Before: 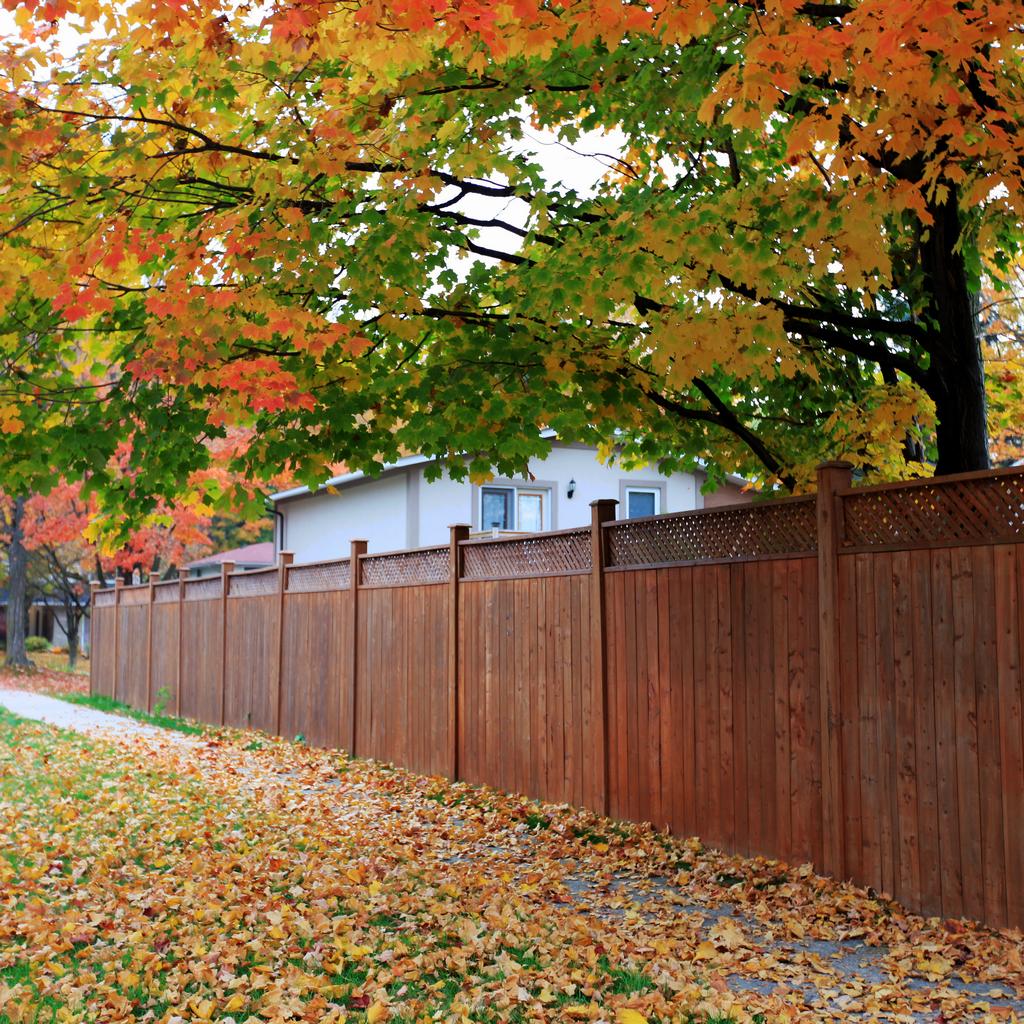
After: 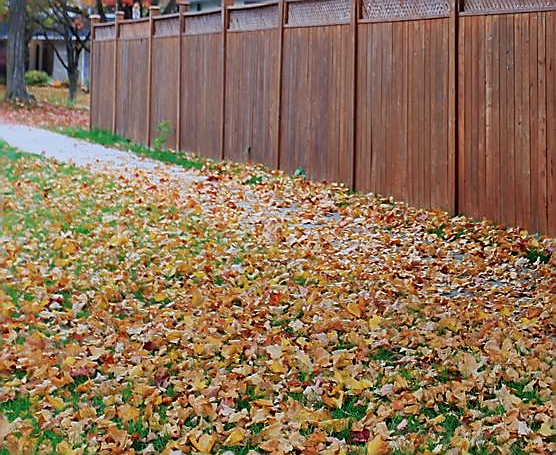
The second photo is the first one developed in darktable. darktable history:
color correction: highlights a* -0.121, highlights b* -5.6, shadows a* -0.148, shadows b* -0.128
crop and rotate: top 55.314%, right 45.675%, bottom 0.207%
exposure: compensate exposure bias true, compensate highlight preservation false
sharpen: radius 1.394, amount 1.24, threshold 0.784
